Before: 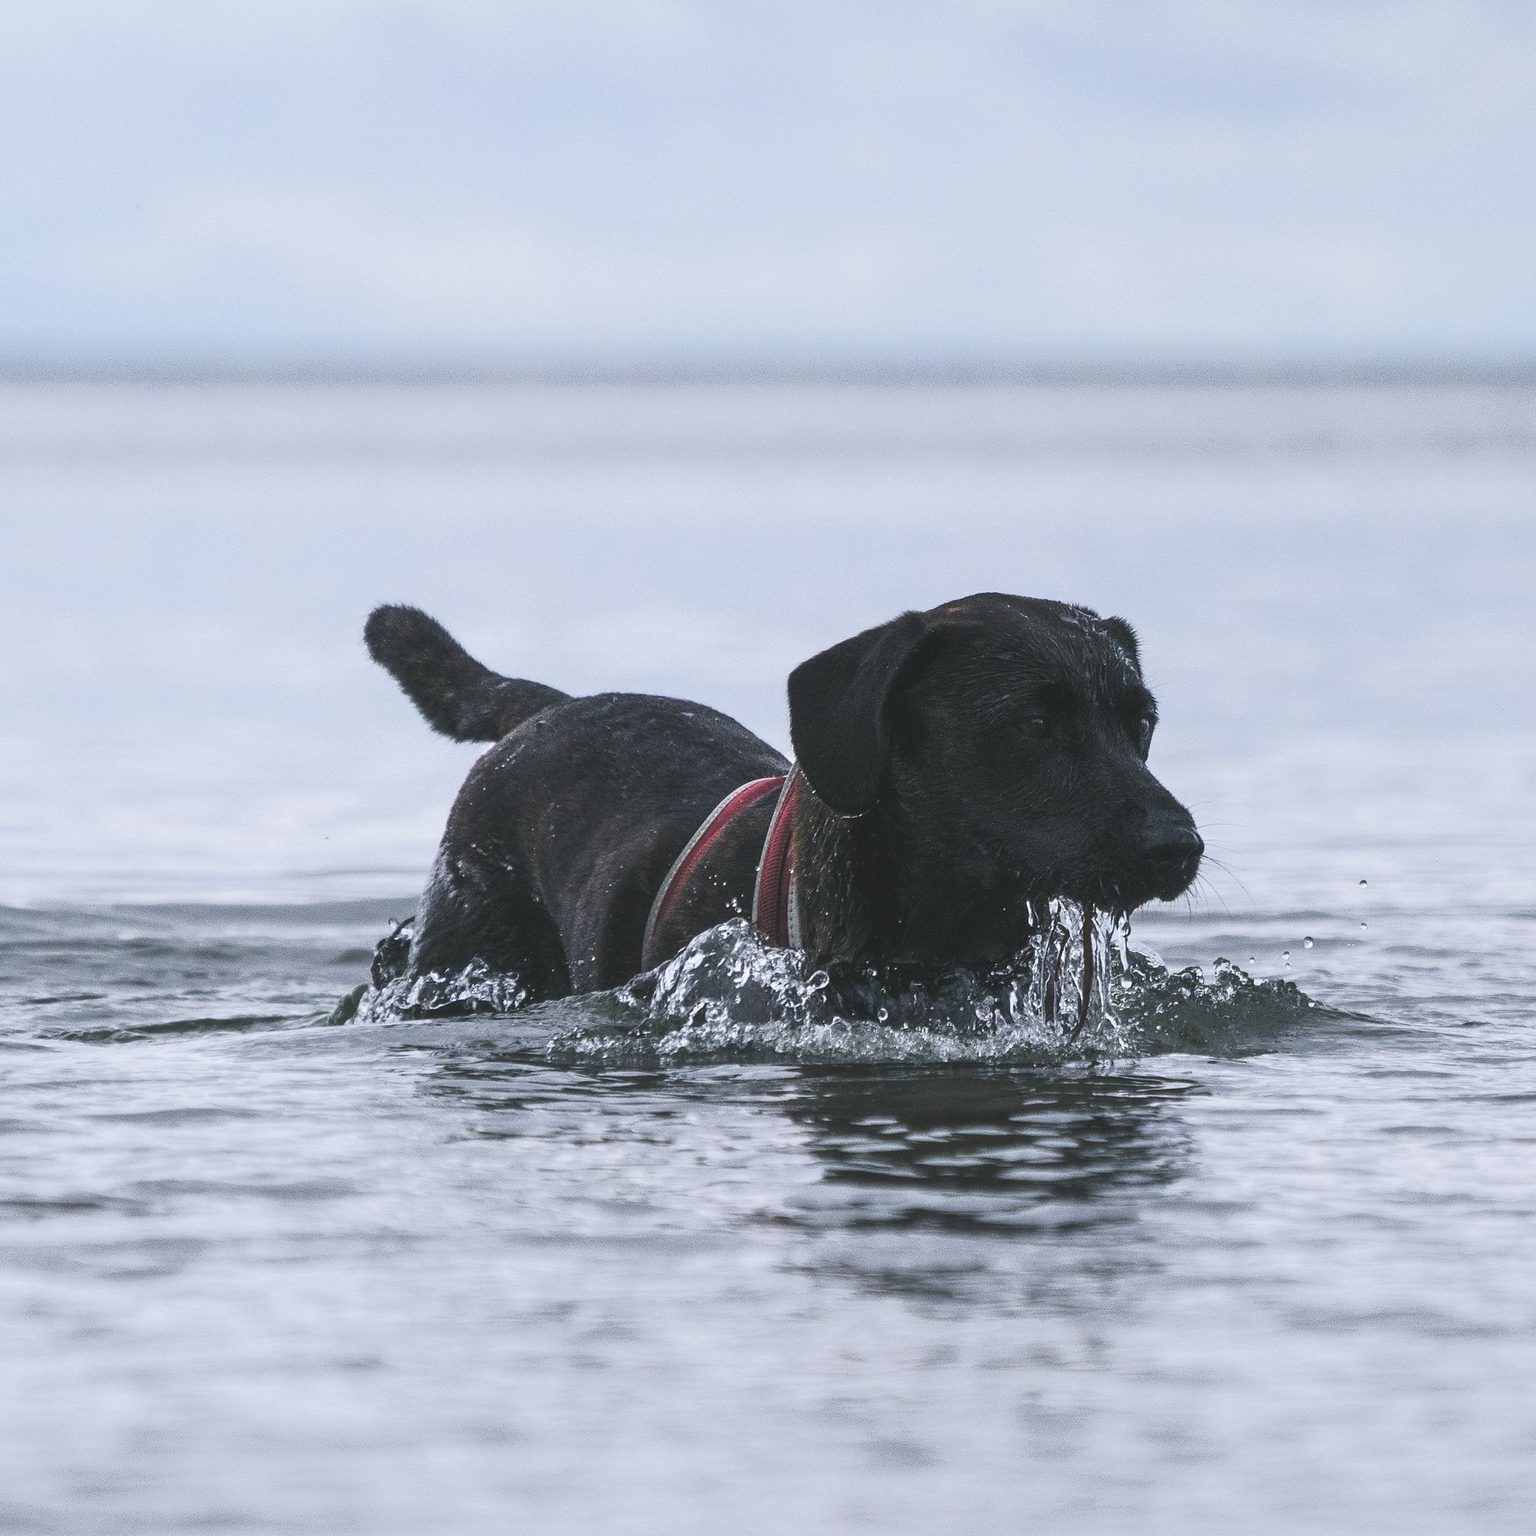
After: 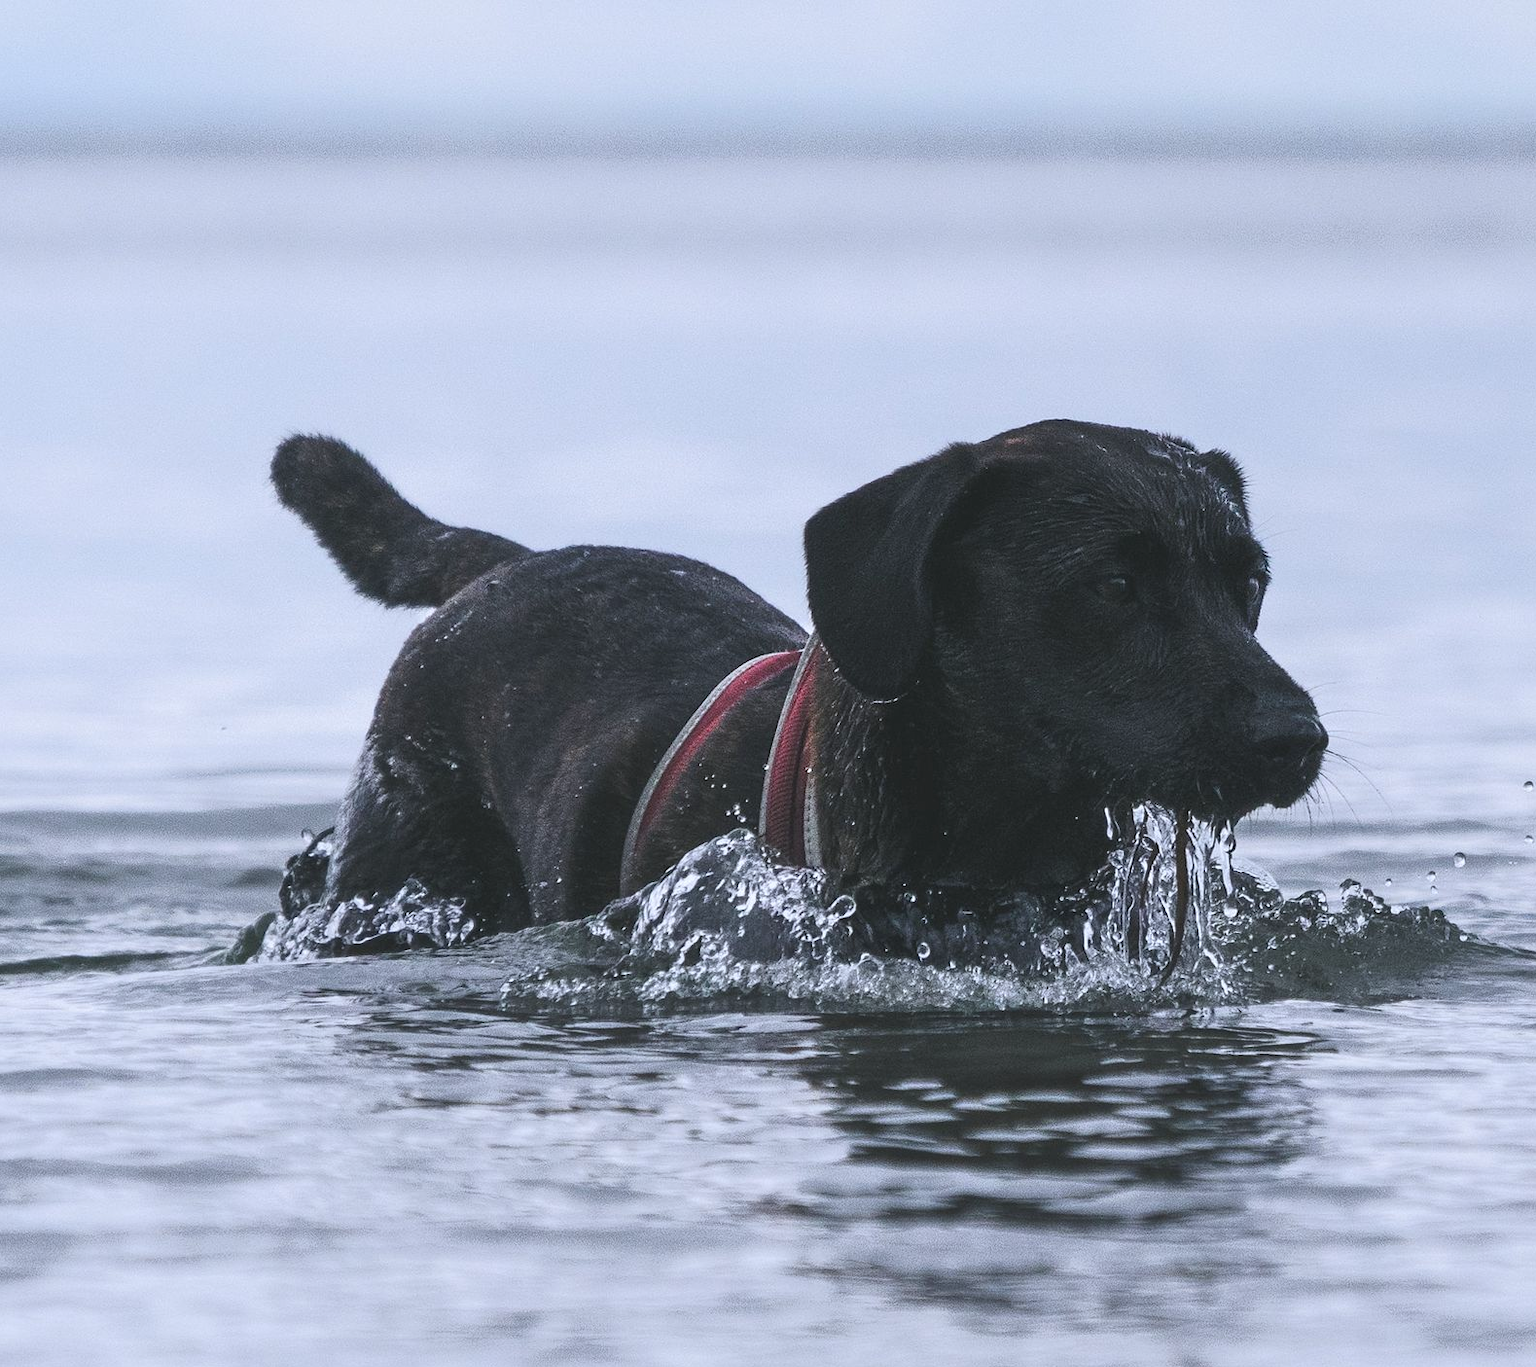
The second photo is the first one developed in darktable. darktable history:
crop: left 9.712%, top 16.928%, right 10.845%, bottom 12.332%
white balance: red 0.983, blue 1.036
